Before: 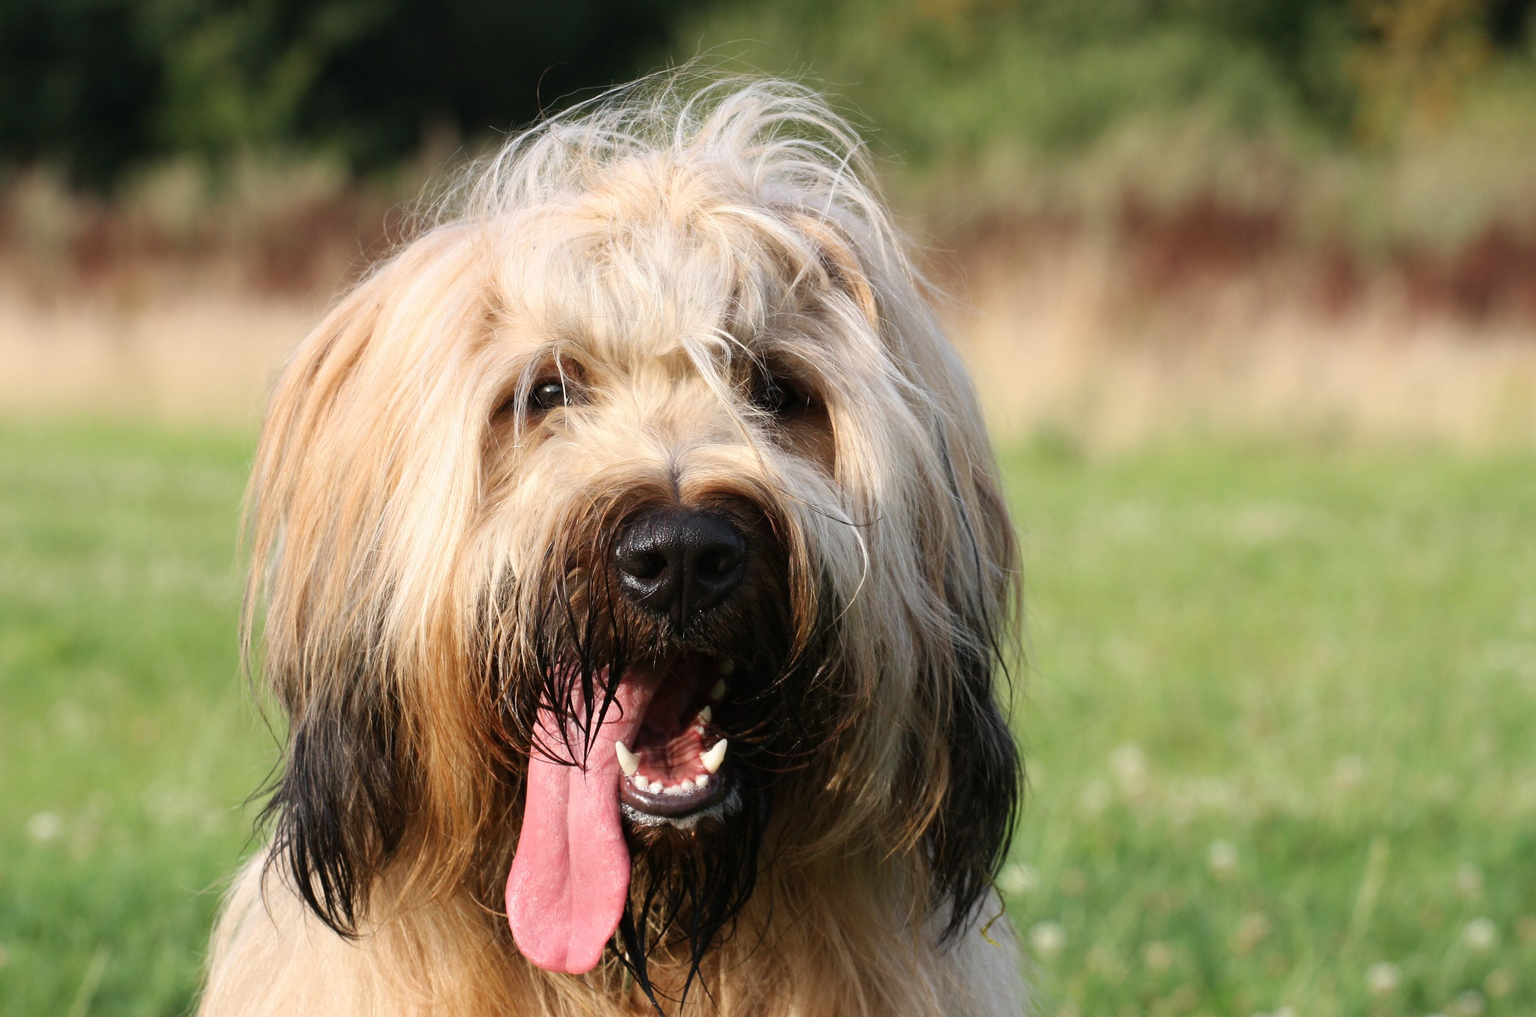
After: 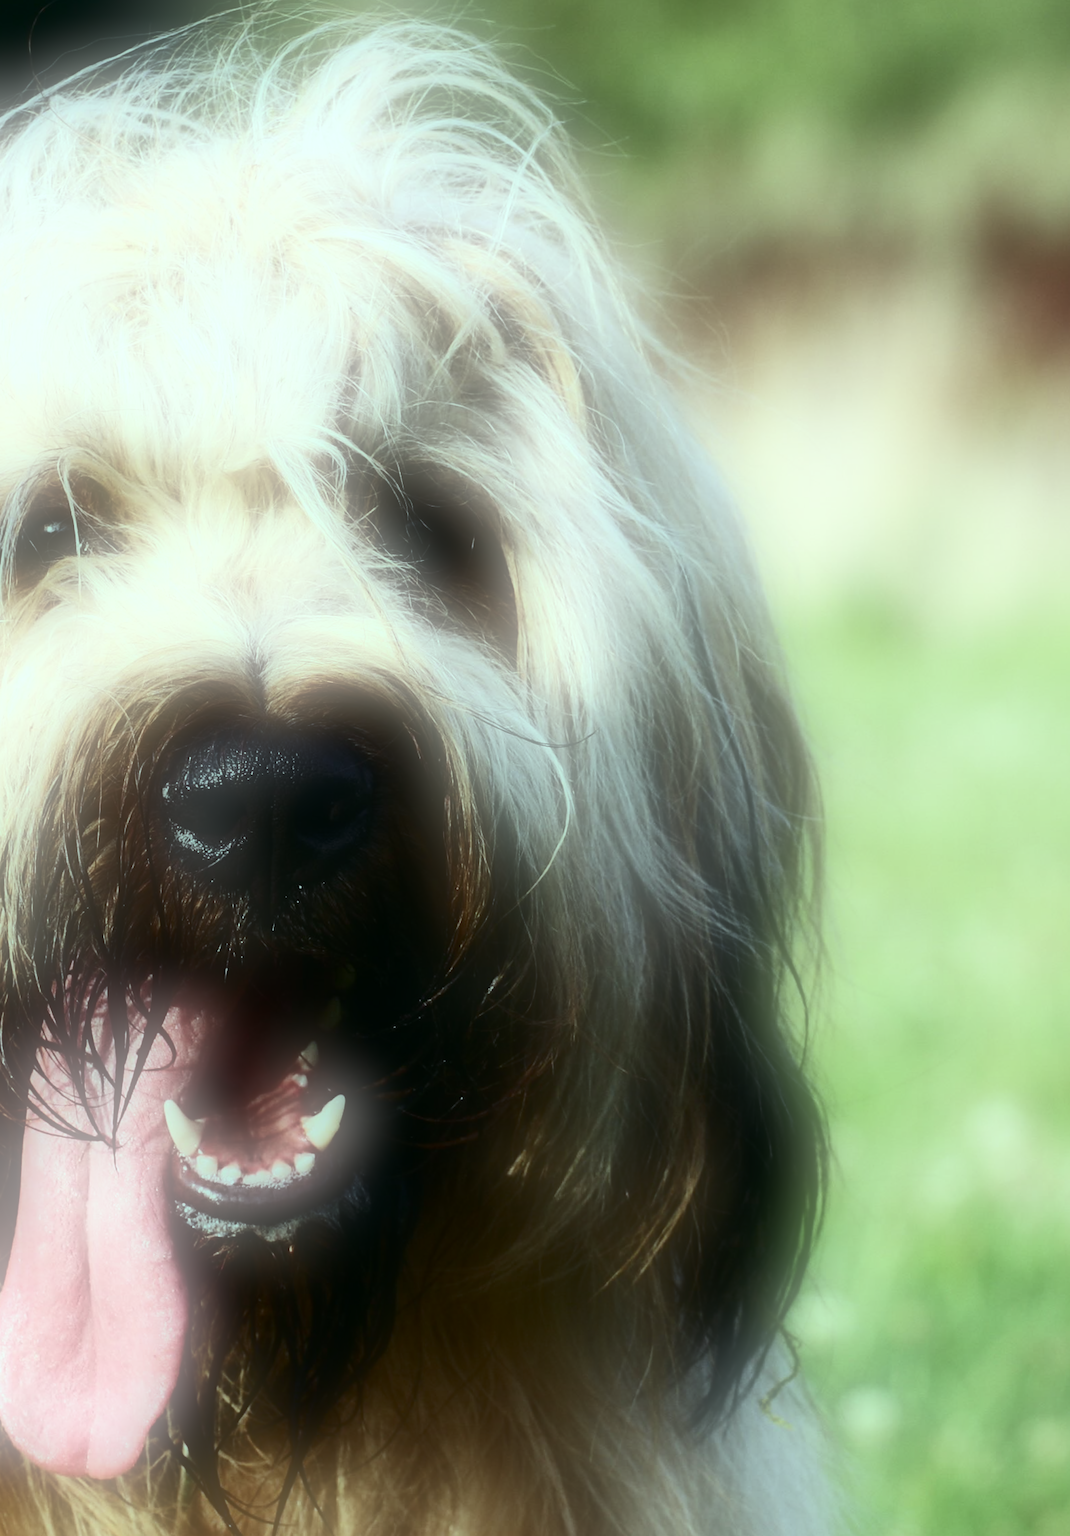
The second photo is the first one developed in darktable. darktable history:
color balance: mode lift, gamma, gain (sRGB), lift [0.997, 0.979, 1.021, 1.011], gamma [1, 1.084, 0.916, 0.998], gain [1, 0.87, 1.13, 1.101], contrast 4.55%, contrast fulcrum 38.24%, output saturation 104.09%
contrast brightness saturation: contrast 0.28
crop: left 33.452%, top 6.025%, right 23.155%
rotate and perspective: rotation -0.45°, automatic cropping original format, crop left 0.008, crop right 0.992, crop top 0.012, crop bottom 0.988
soften: on, module defaults
